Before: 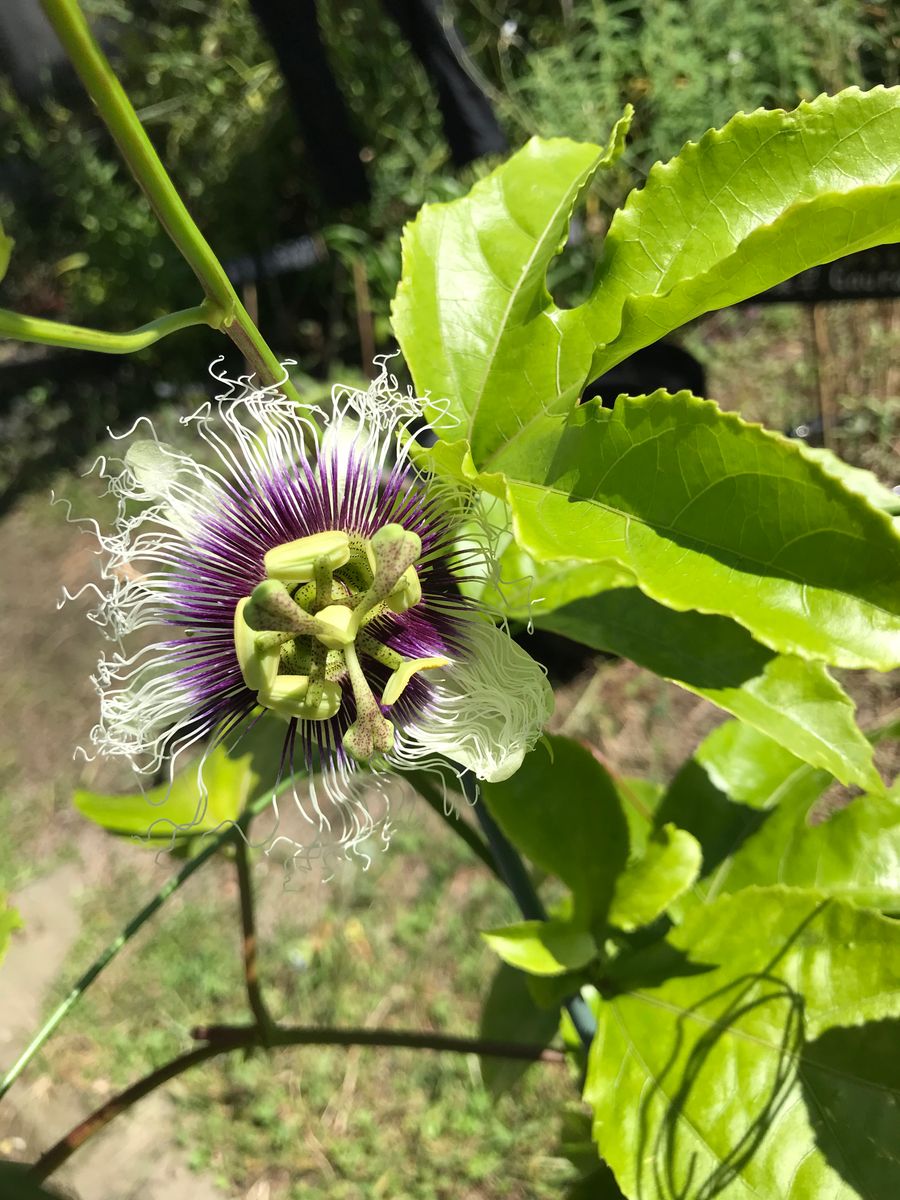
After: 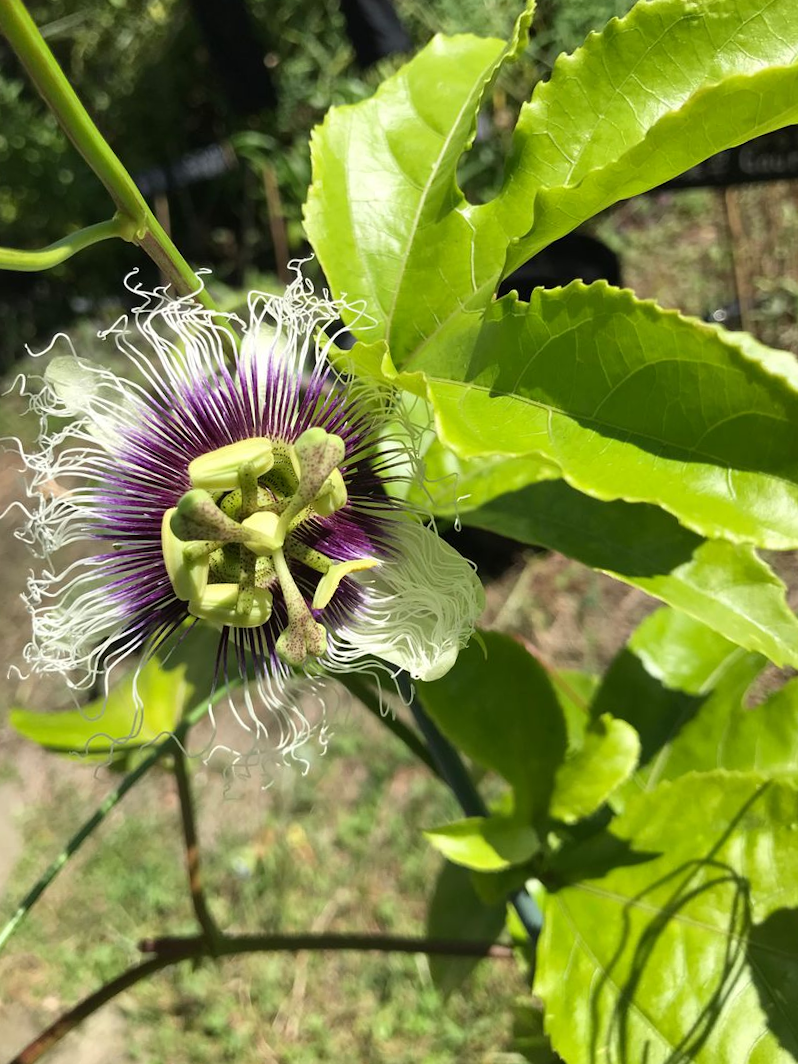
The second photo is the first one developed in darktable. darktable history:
crop and rotate: angle 2.78°, left 5.681%, top 5.676%
